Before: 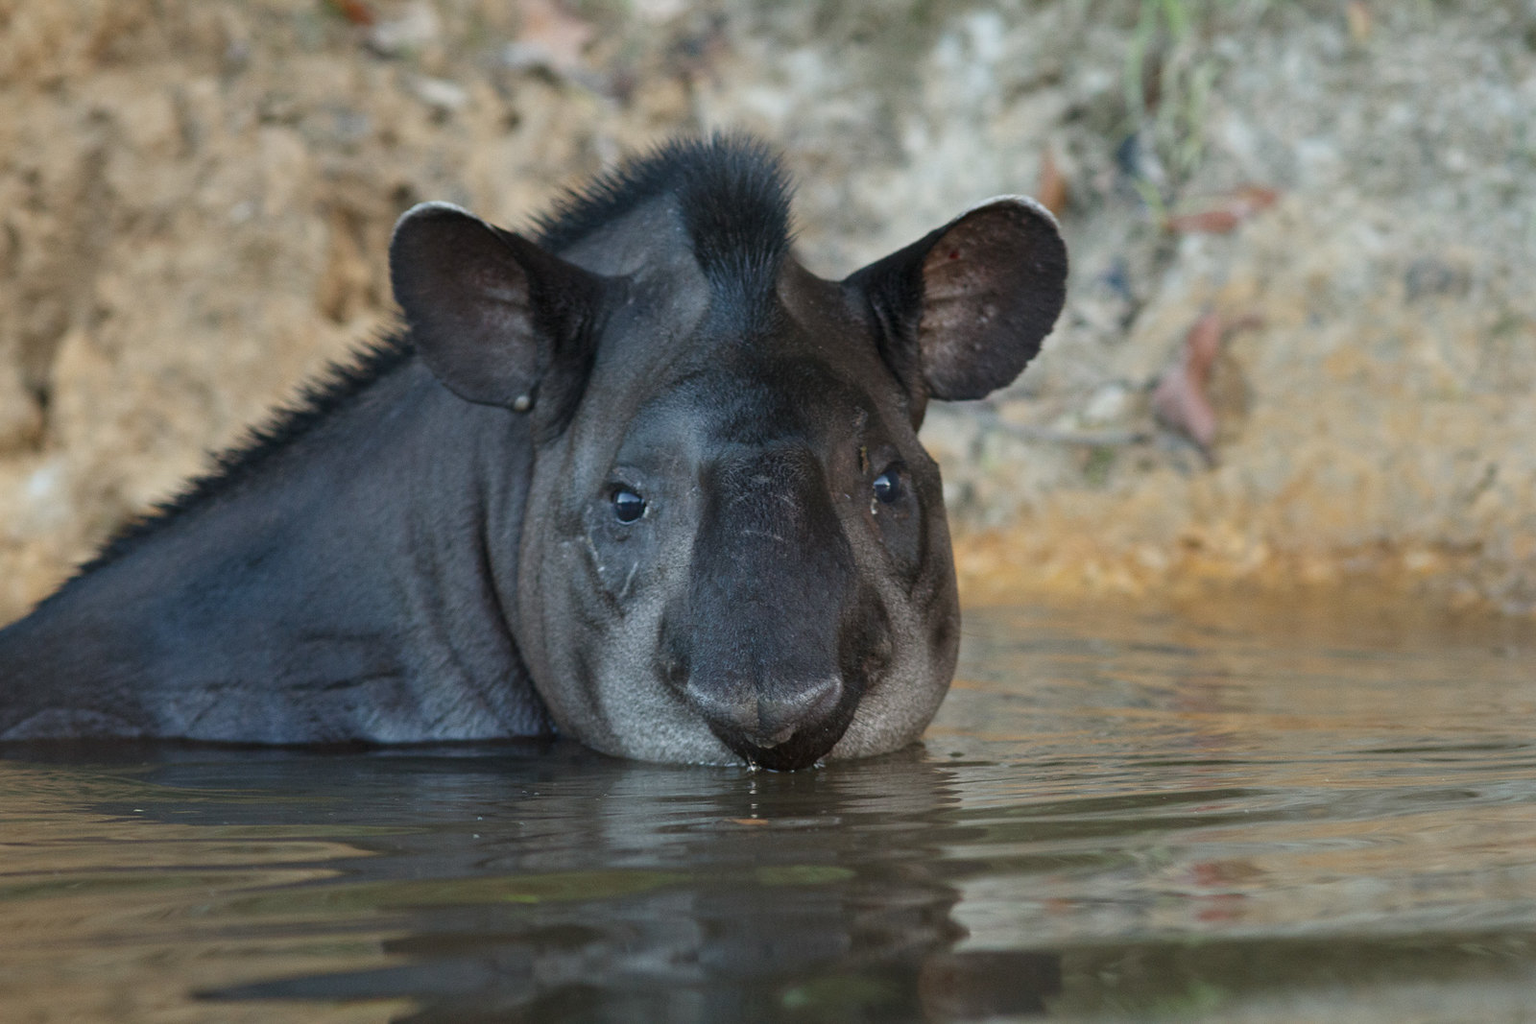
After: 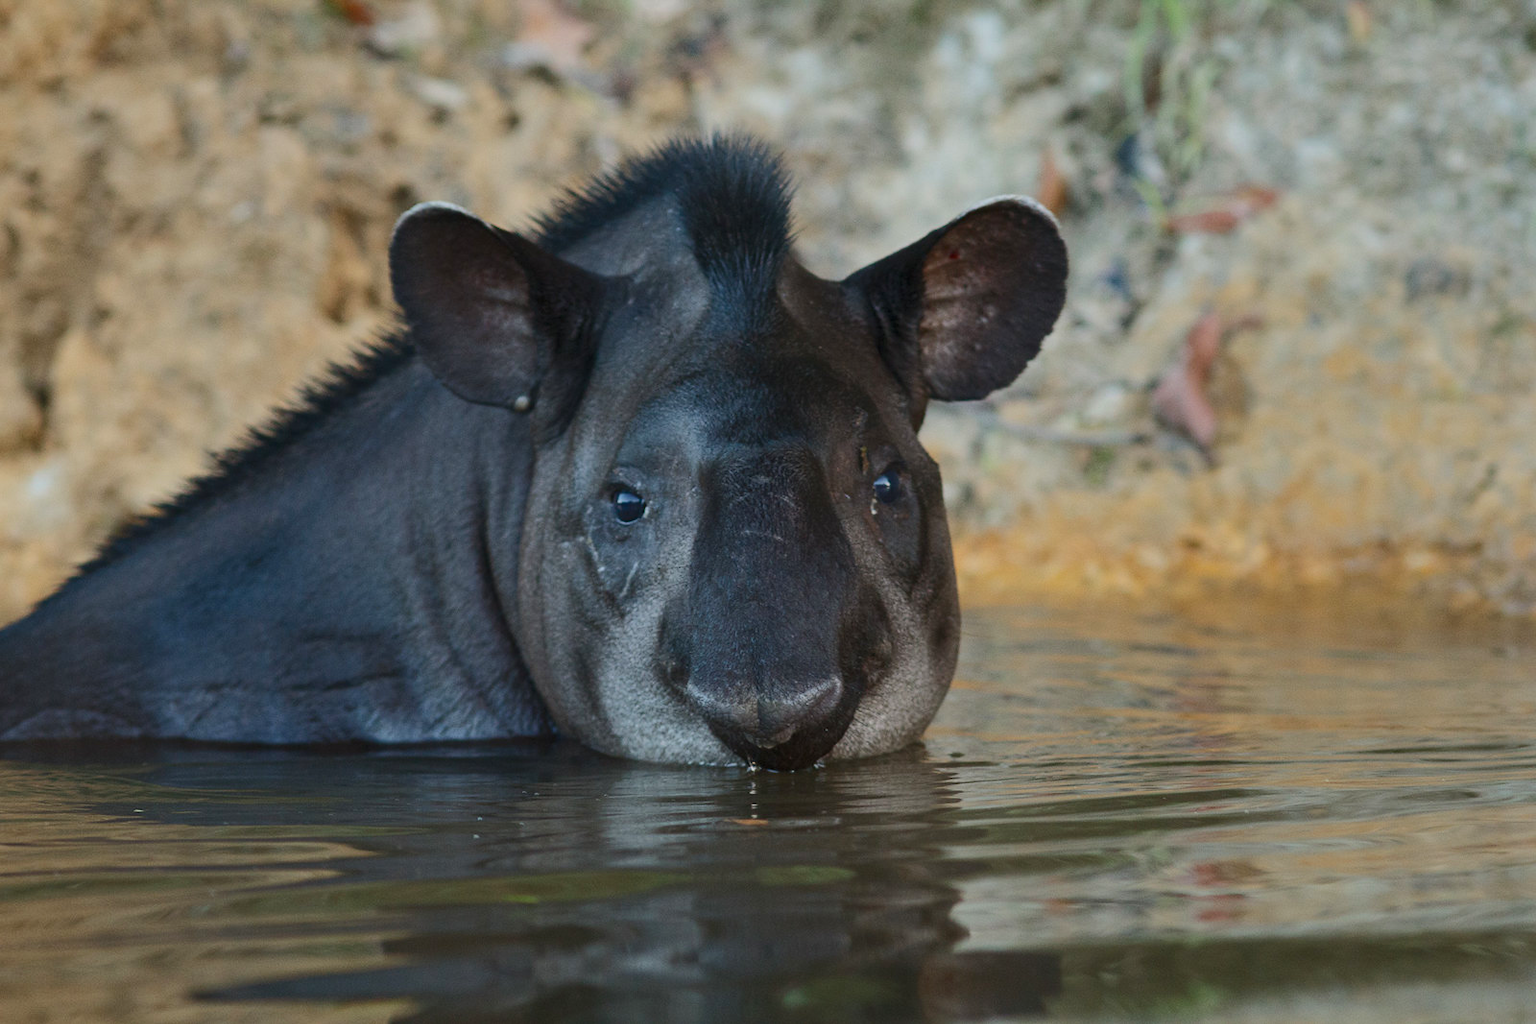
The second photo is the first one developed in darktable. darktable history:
tone curve: curves: ch0 [(0, 0) (0.003, 0.01) (0.011, 0.014) (0.025, 0.029) (0.044, 0.051) (0.069, 0.072) (0.1, 0.097) (0.136, 0.123) (0.177, 0.16) (0.224, 0.2) (0.277, 0.248) (0.335, 0.305) (0.399, 0.37) (0.468, 0.454) (0.543, 0.534) (0.623, 0.609) (0.709, 0.681) (0.801, 0.752) (0.898, 0.841) (1, 1)], color space Lab, independent channels, preserve colors none
contrast brightness saturation: contrast 0.085, saturation 0.198
shadows and highlights: shadows 13.48, white point adjustment 1.23, soften with gaussian
